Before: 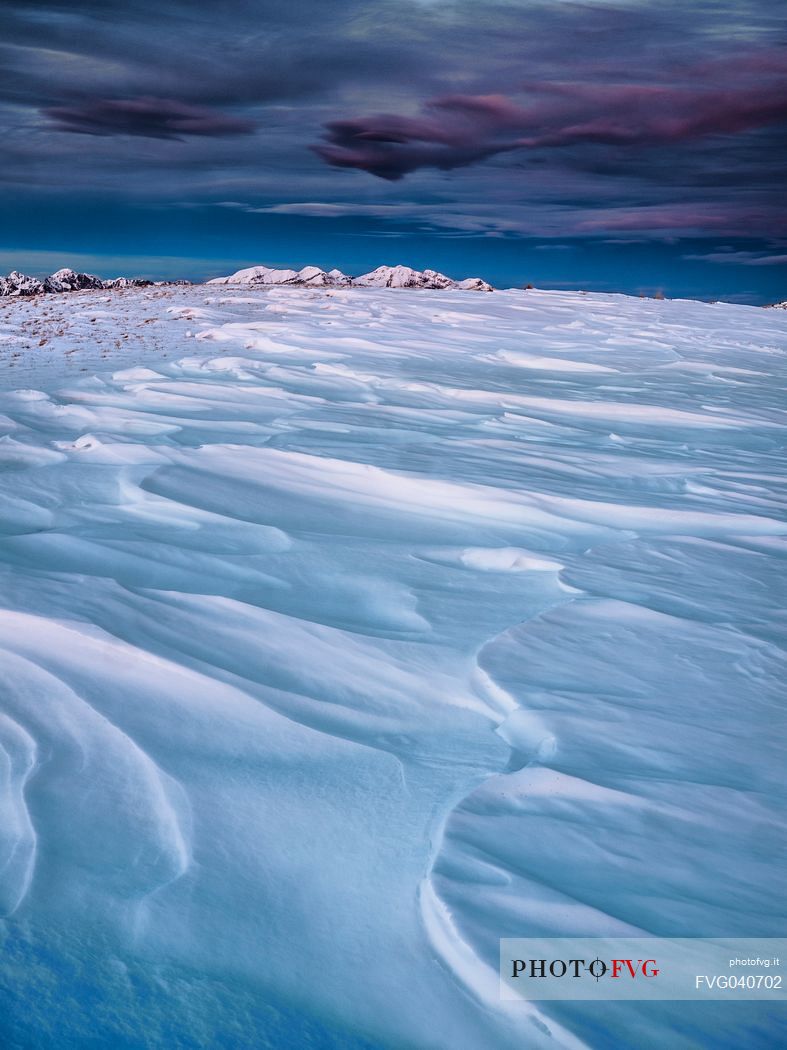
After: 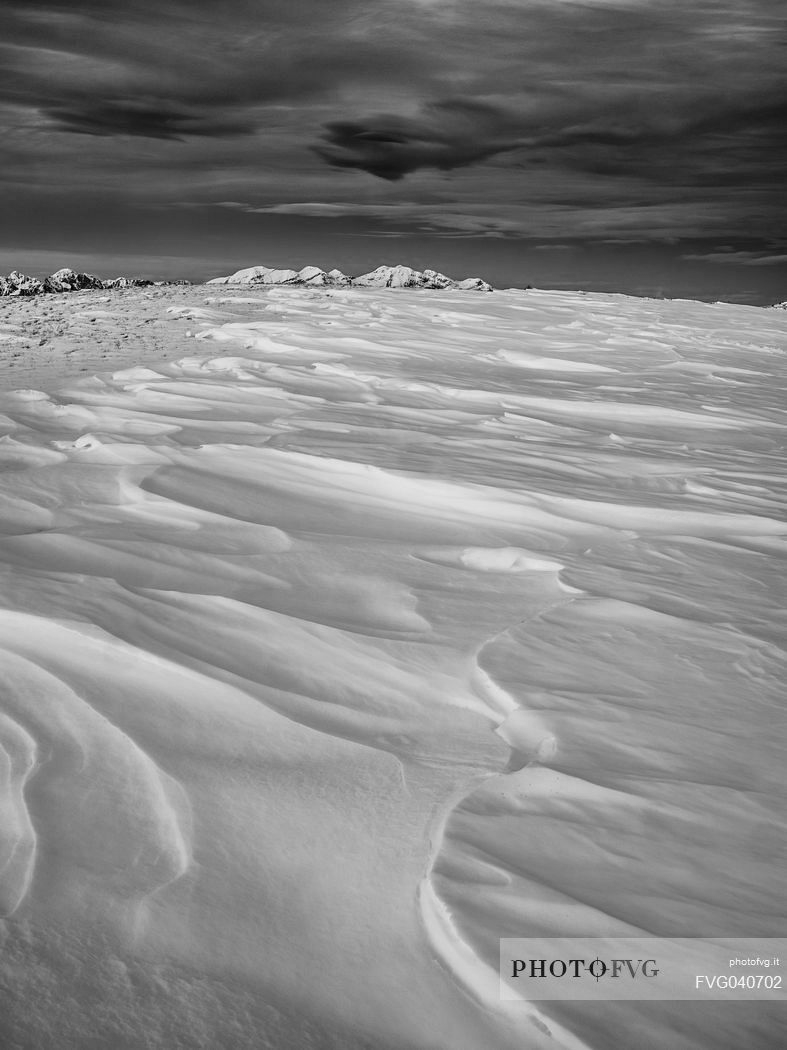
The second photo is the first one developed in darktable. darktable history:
rotate and perspective: automatic cropping off
white balance: red 0.974, blue 1.044
monochrome: on, module defaults
